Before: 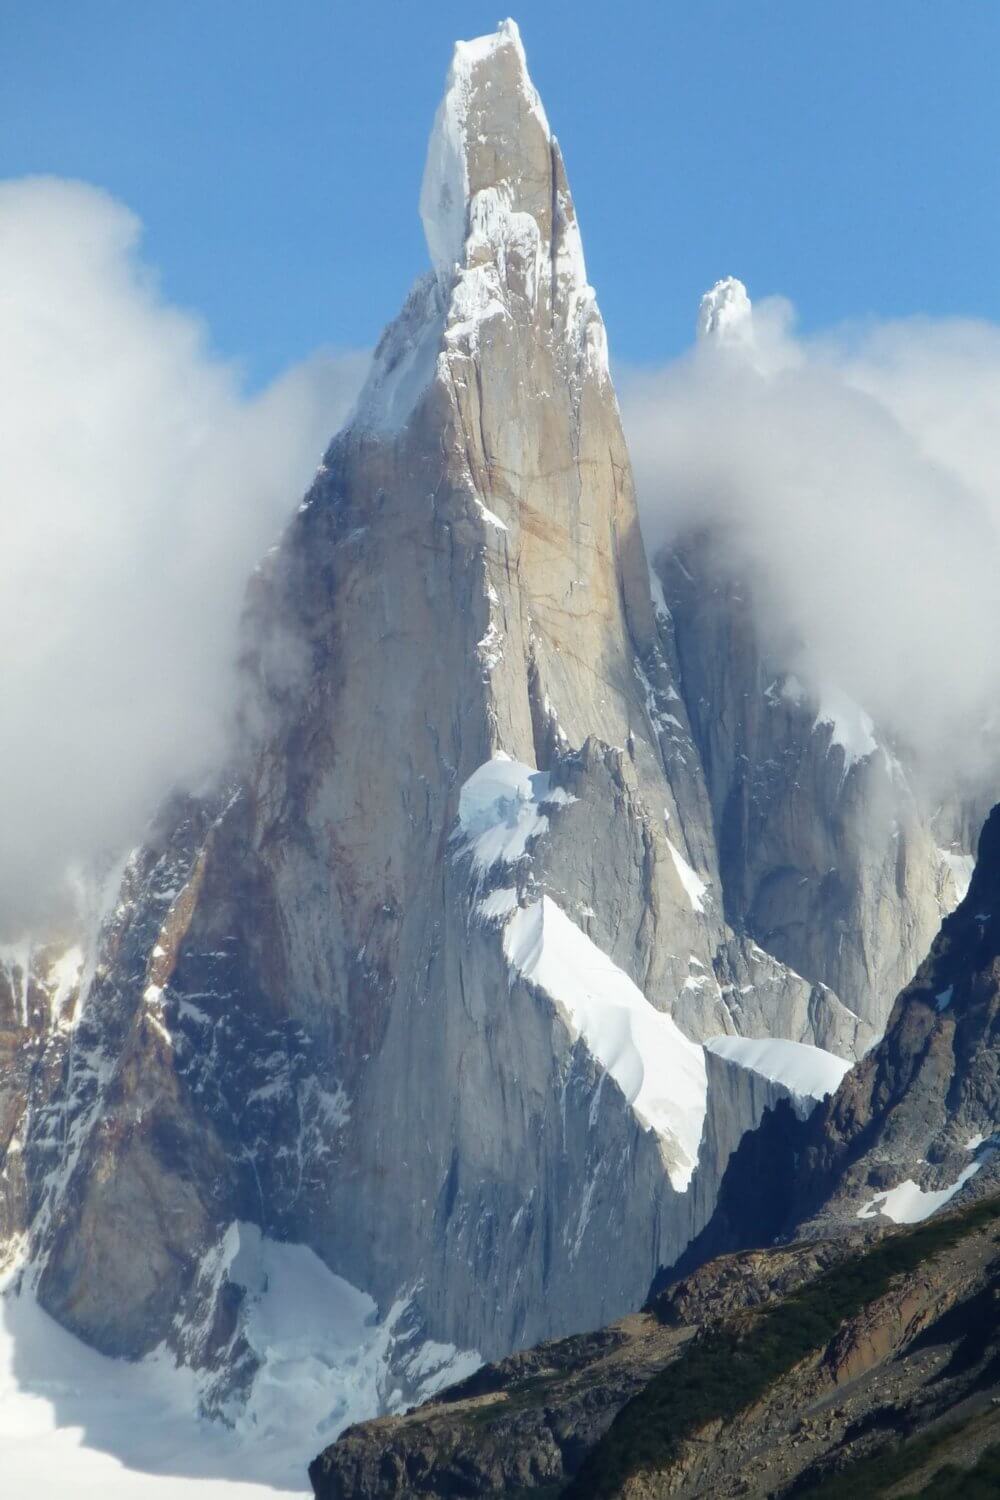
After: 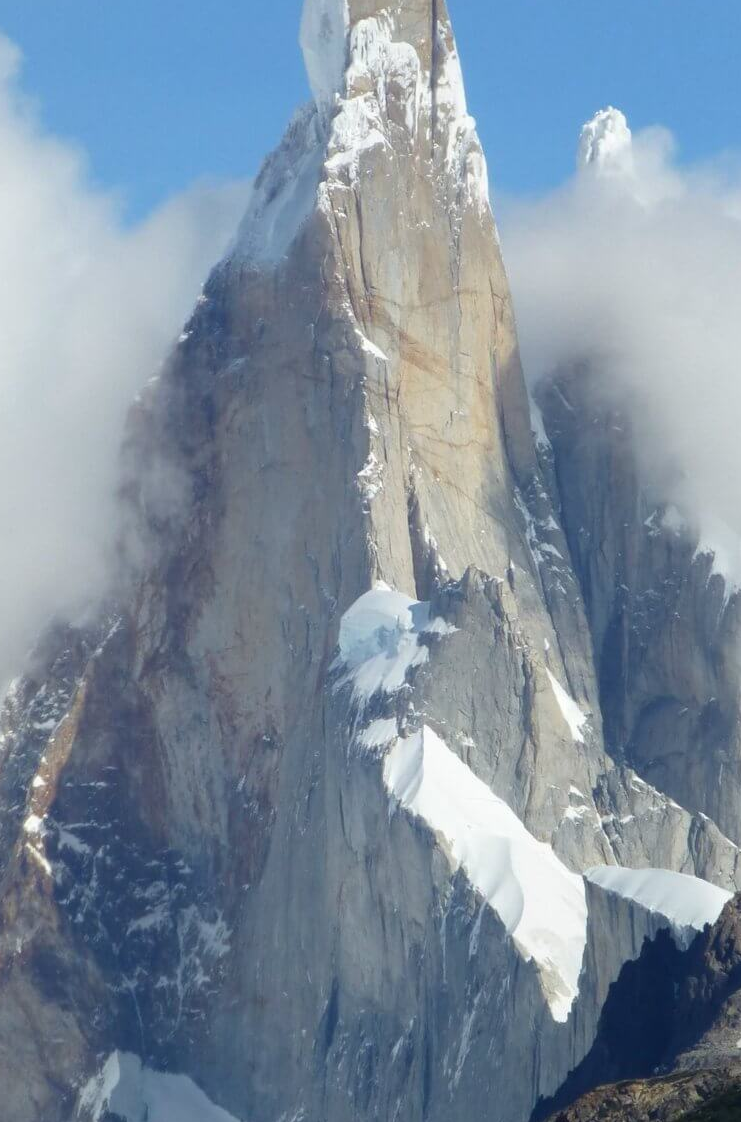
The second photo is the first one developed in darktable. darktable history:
crop and rotate: left 12.093%, top 11.334%, right 13.714%, bottom 13.811%
